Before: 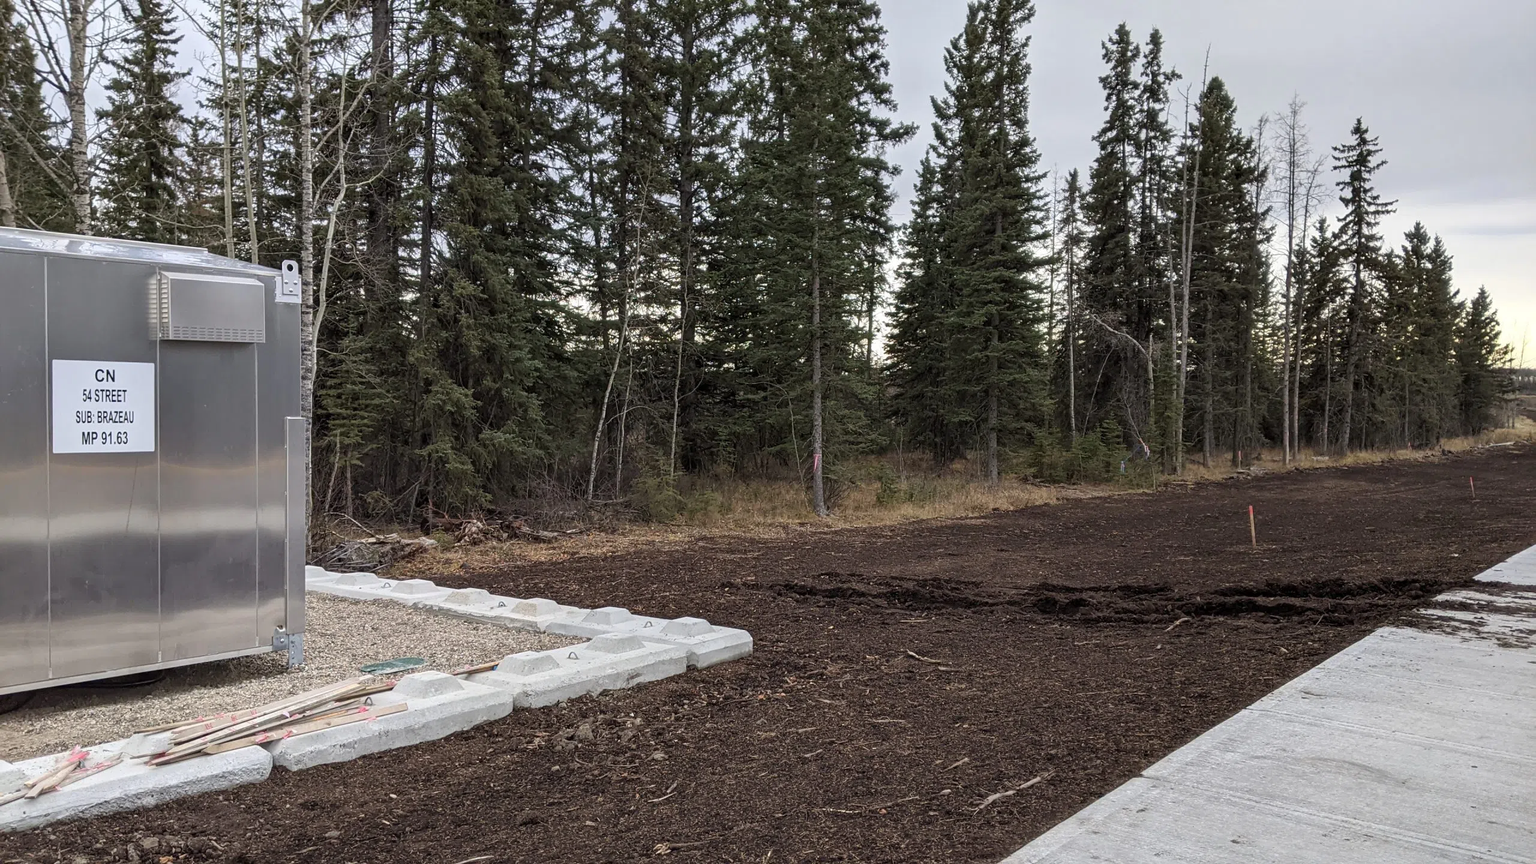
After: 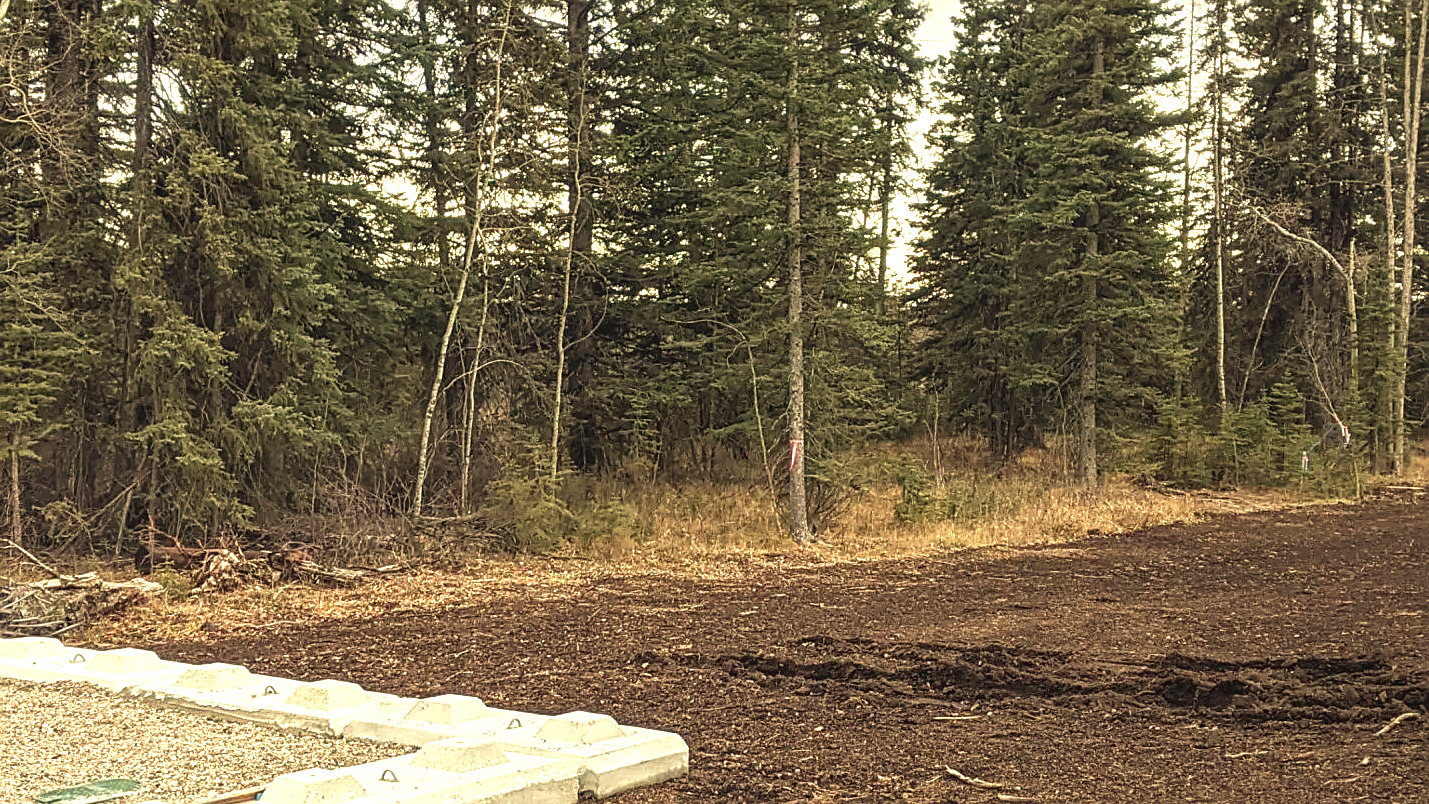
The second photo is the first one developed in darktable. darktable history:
crop and rotate: left 22.13%, top 22.054%, right 22.026%, bottom 22.102%
exposure: black level correction -0.005, exposure 1 EV, compensate highlight preservation false
color zones: curves: ch1 [(0, 0.513) (0.143, 0.524) (0.286, 0.511) (0.429, 0.506) (0.571, 0.503) (0.714, 0.503) (0.857, 0.508) (1, 0.513)]
velvia: on, module defaults
white balance: red 1.08, blue 0.791
local contrast: on, module defaults
sharpen: on, module defaults
